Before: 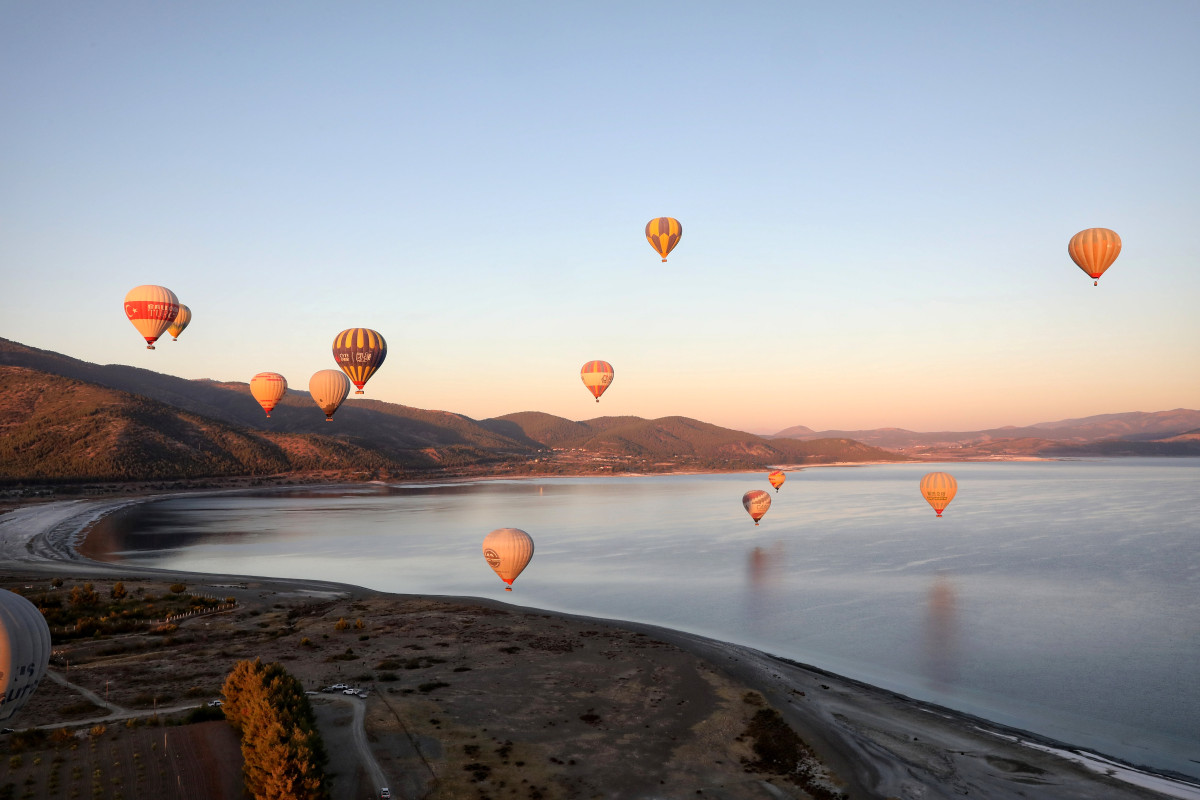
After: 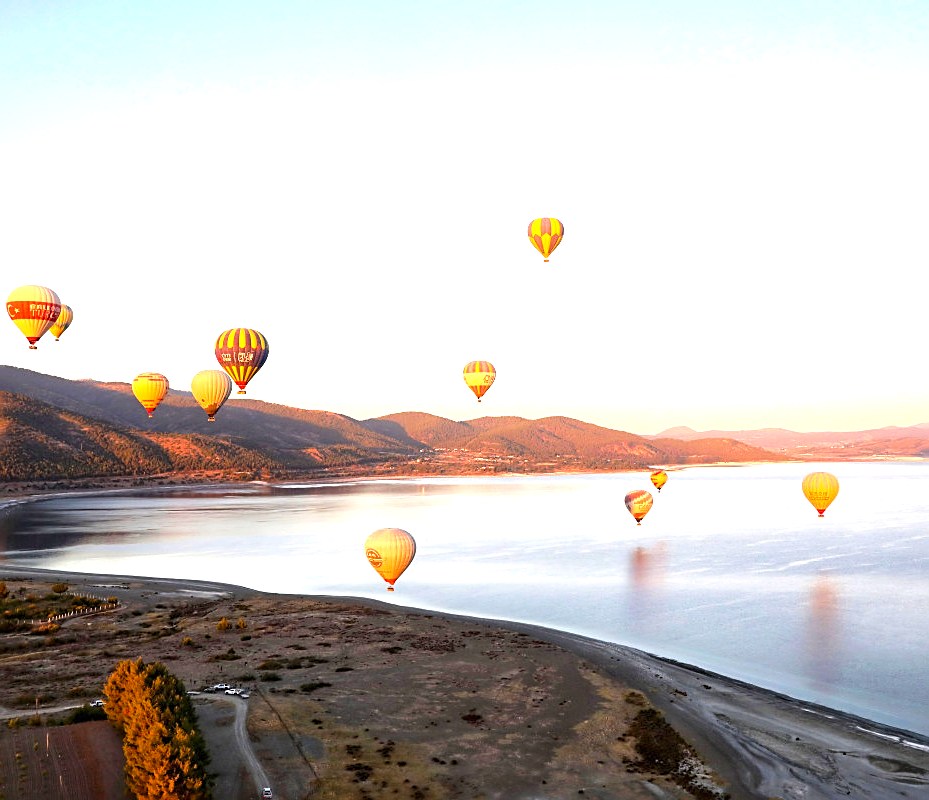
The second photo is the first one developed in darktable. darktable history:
sharpen: on, module defaults
crop: left 9.88%, right 12.664%
color balance rgb: perceptual saturation grading › global saturation 20%, global vibrance 20%
exposure: black level correction 0, exposure 1.379 EV, compensate exposure bias true, compensate highlight preservation false
